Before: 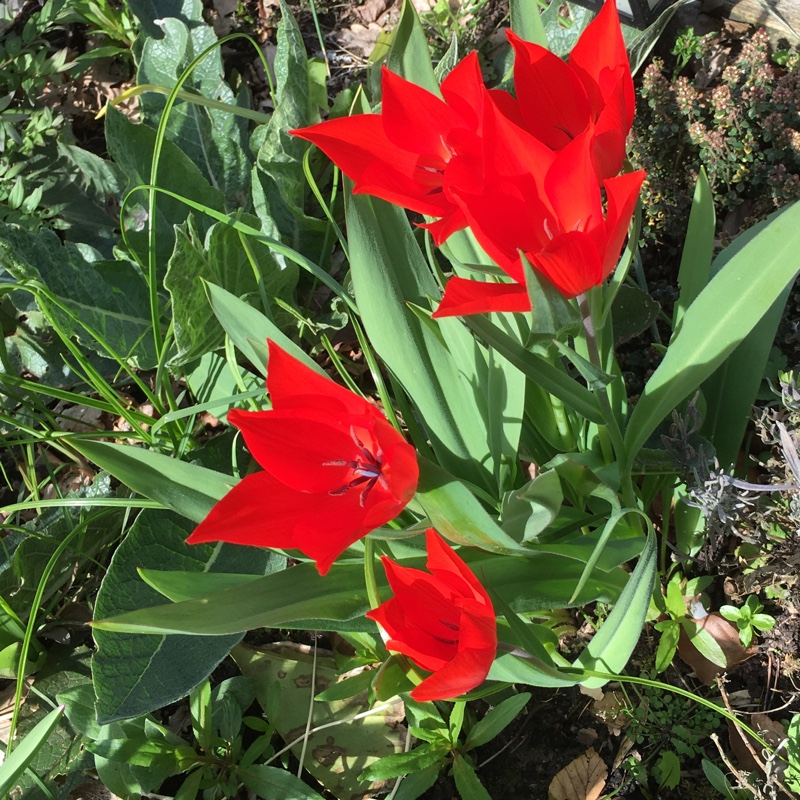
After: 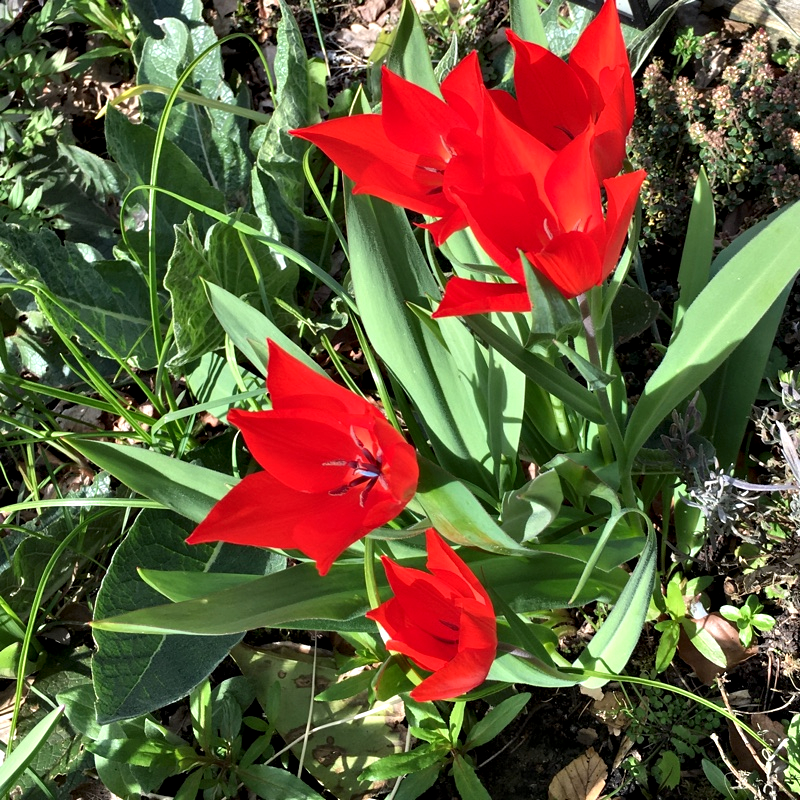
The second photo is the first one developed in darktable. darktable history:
contrast equalizer: octaves 7, y [[0.627 ×6], [0.563 ×6], [0 ×6], [0 ×6], [0 ×6]], mix 0.583
